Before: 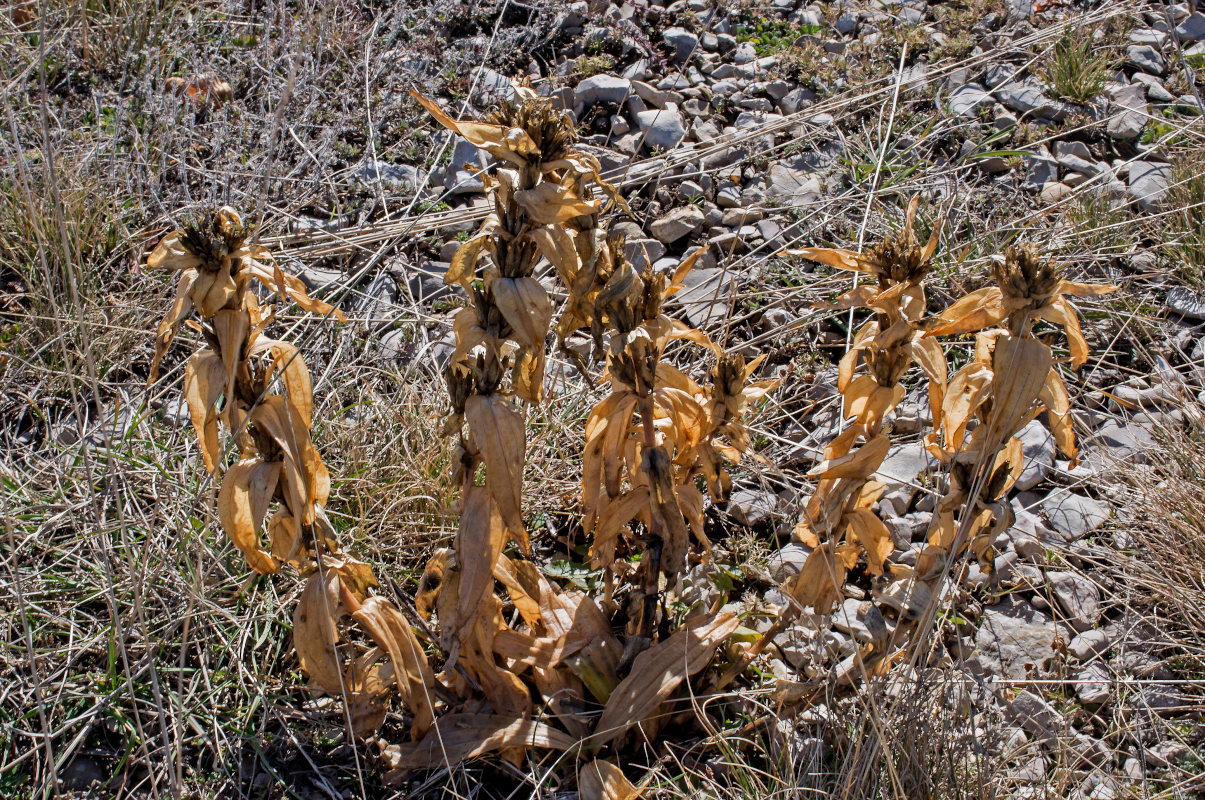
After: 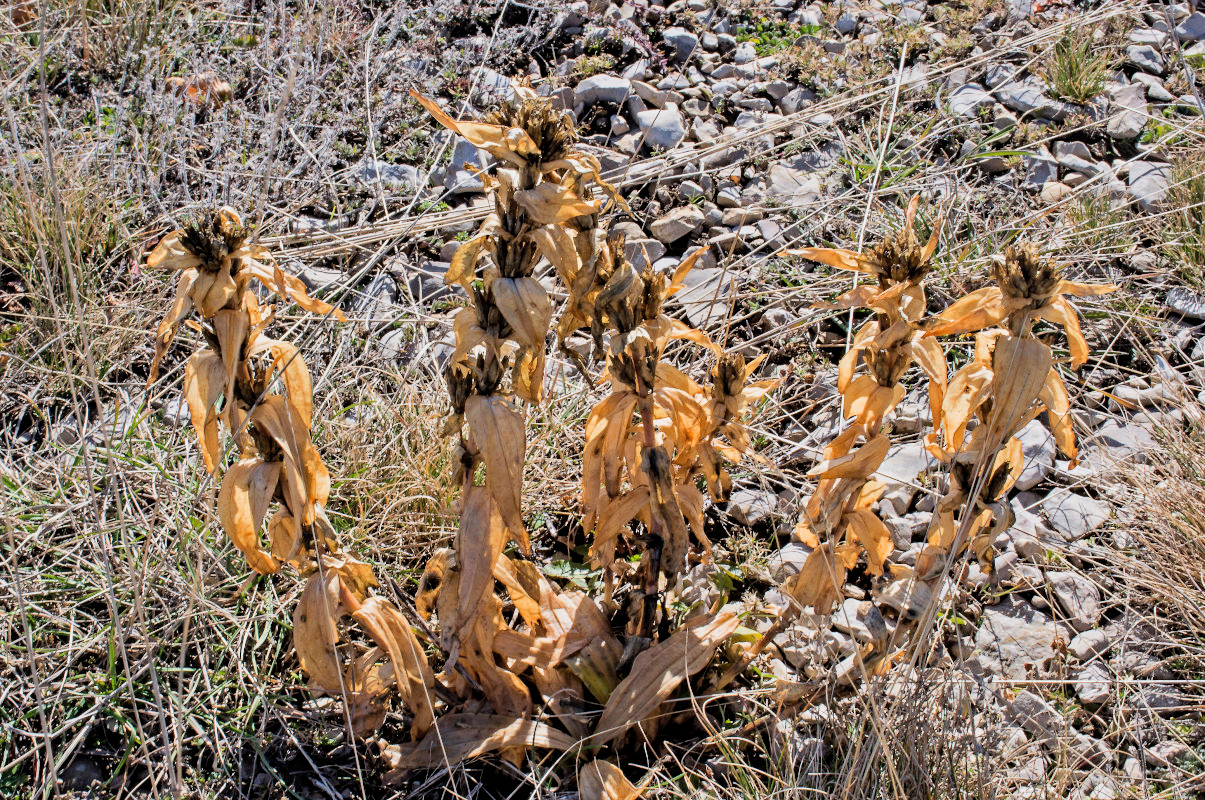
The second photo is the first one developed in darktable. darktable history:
filmic rgb: black relative exposure -7.85 EV, white relative exposure 4.28 EV, hardness 3.86, color science v6 (2022)
exposure: black level correction 0, exposure 0.86 EV, compensate highlight preservation false
